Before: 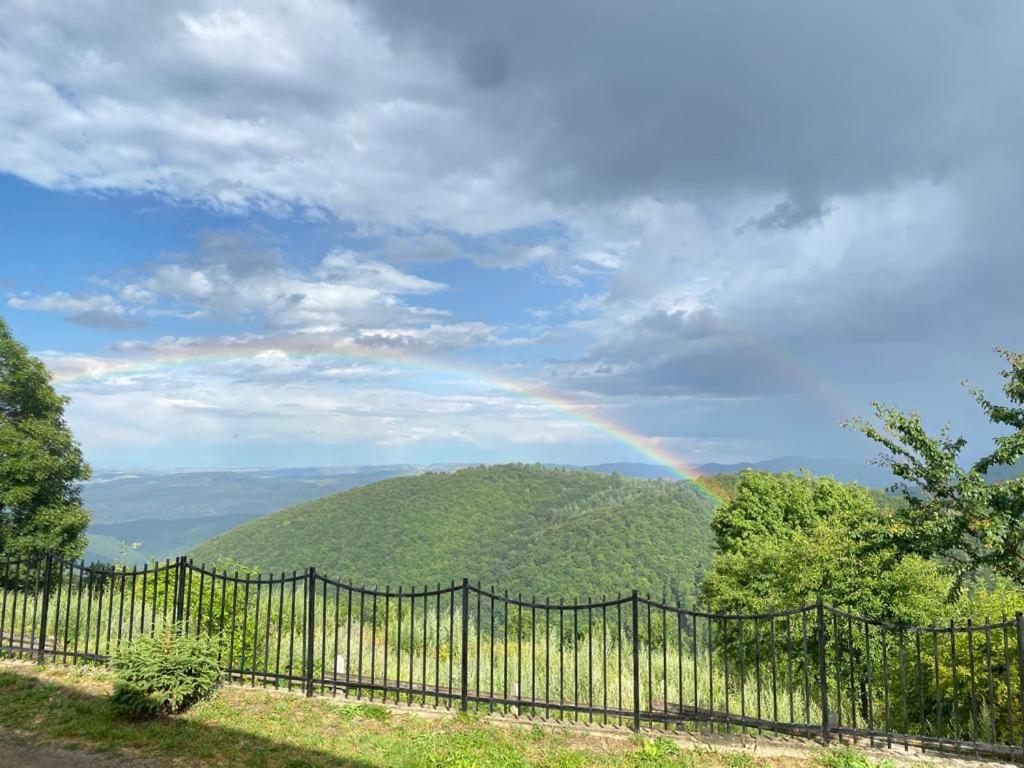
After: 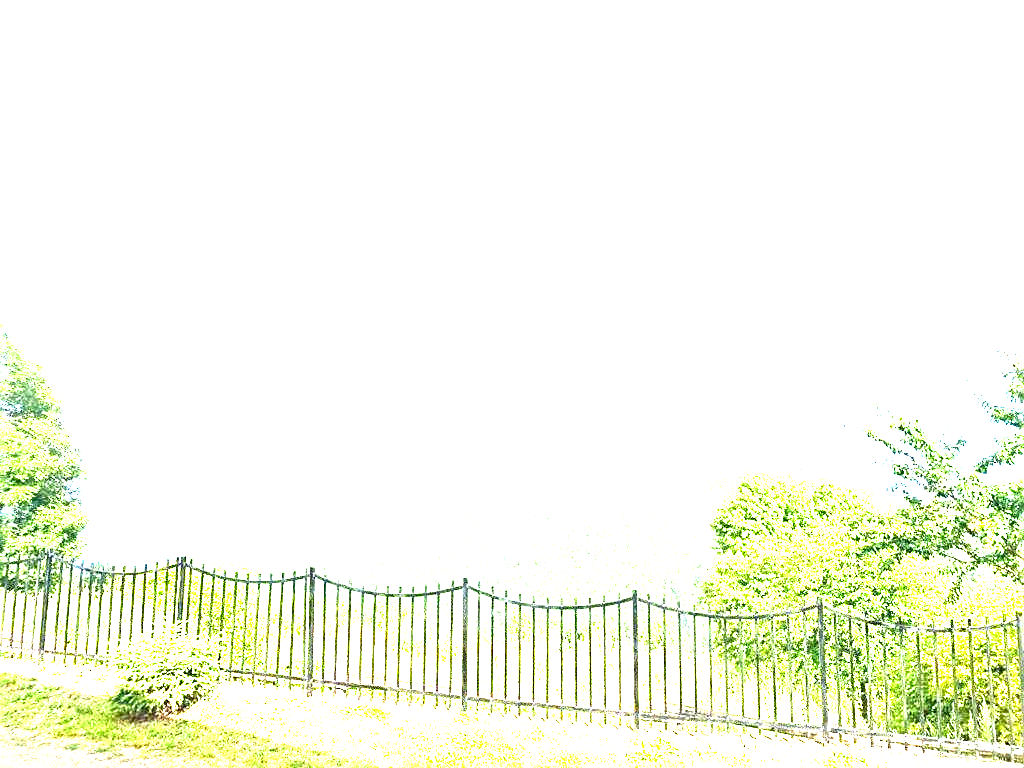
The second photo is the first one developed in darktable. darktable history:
exposure: black level correction 0, exposure 3.909 EV, compensate exposure bias true, compensate highlight preservation false
sharpen: on, module defaults
